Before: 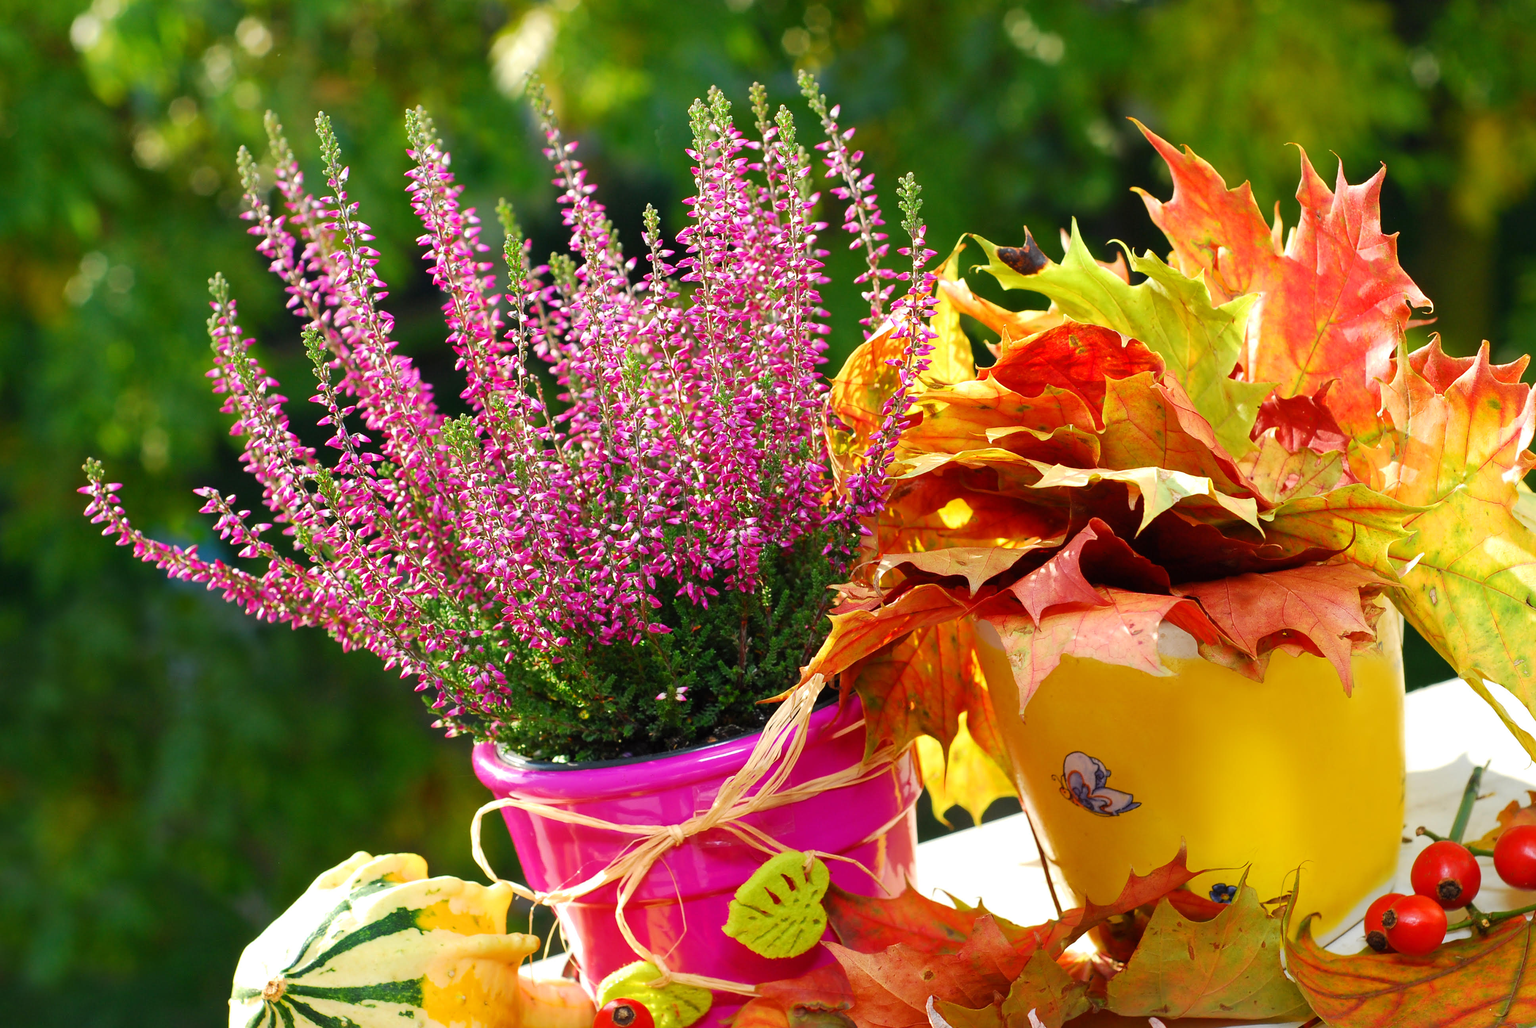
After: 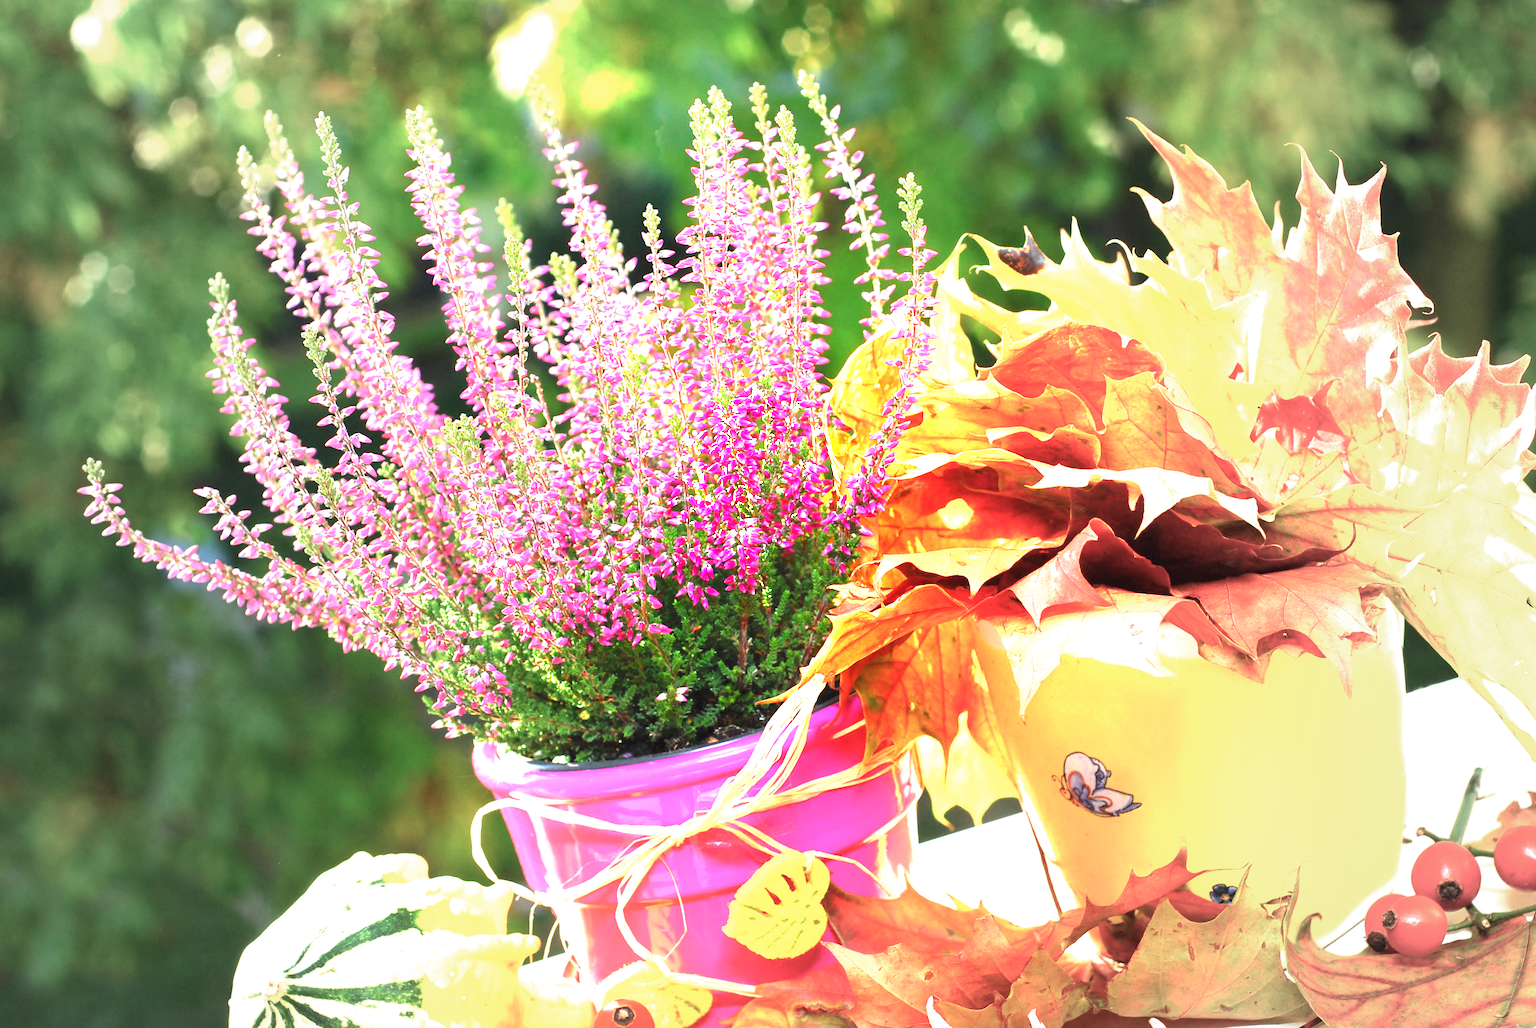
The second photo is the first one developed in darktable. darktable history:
vignetting: fall-off start 16.68%, fall-off radius 101.28%, brightness -0.289, center (-0.011, 0), width/height ratio 0.712, unbound false
exposure: black level correction 0, exposure 2.111 EV, compensate highlight preservation false
